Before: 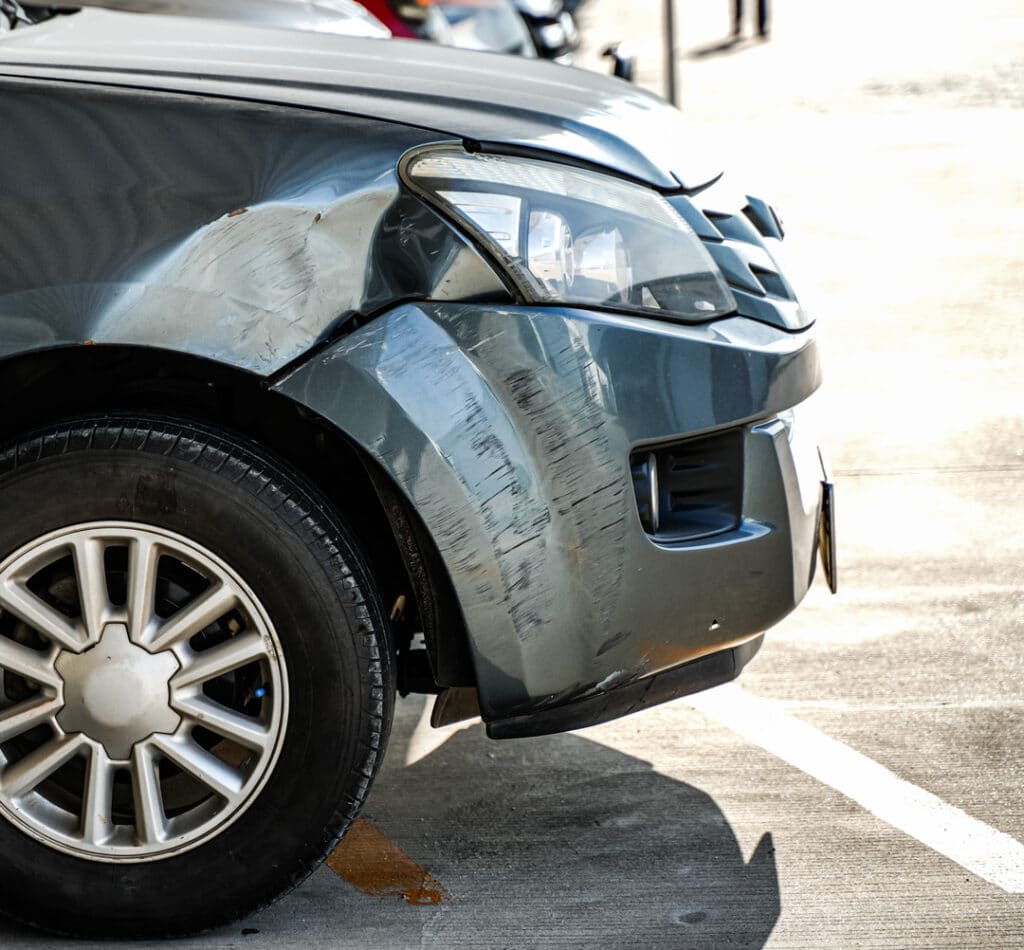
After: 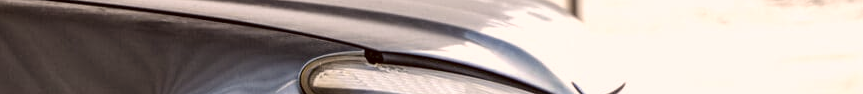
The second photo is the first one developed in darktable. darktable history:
crop and rotate: left 9.644%, top 9.491%, right 6.021%, bottom 80.509%
color correction: highlights a* 10.21, highlights b* 9.79, shadows a* 8.61, shadows b* 7.88, saturation 0.8
